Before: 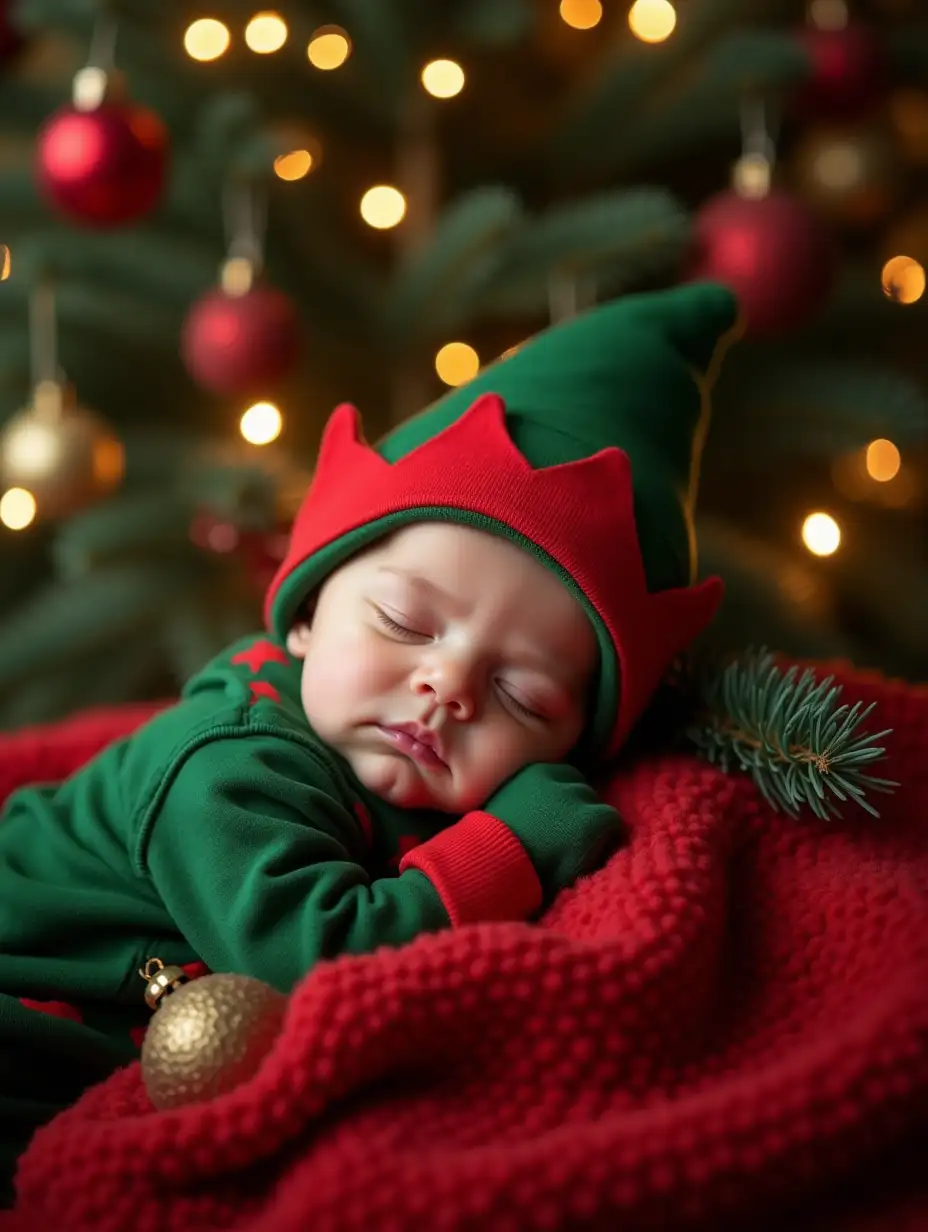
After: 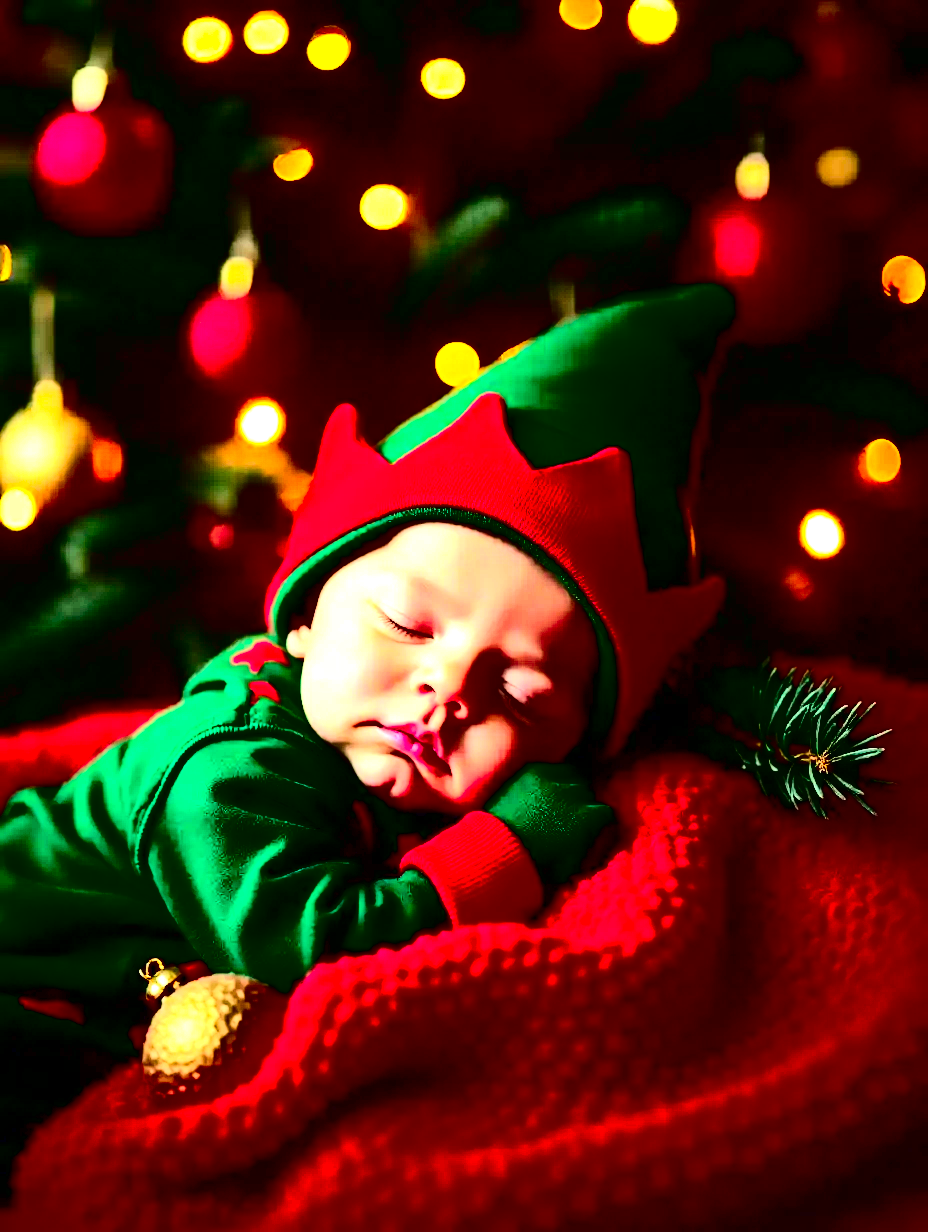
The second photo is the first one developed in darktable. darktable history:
contrast brightness saturation: contrast 0.77, brightness -1, saturation 1
exposure: black level correction 0, exposure 1.388 EV, compensate exposure bias true, compensate highlight preservation false
tone equalizer: -8 EV -0.417 EV, -7 EV -0.389 EV, -6 EV -0.333 EV, -5 EV -0.222 EV, -3 EV 0.222 EV, -2 EV 0.333 EV, -1 EV 0.389 EV, +0 EV 0.417 EV, edges refinement/feathering 500, mask exposure compensation -1.57 EV, preserve details no
